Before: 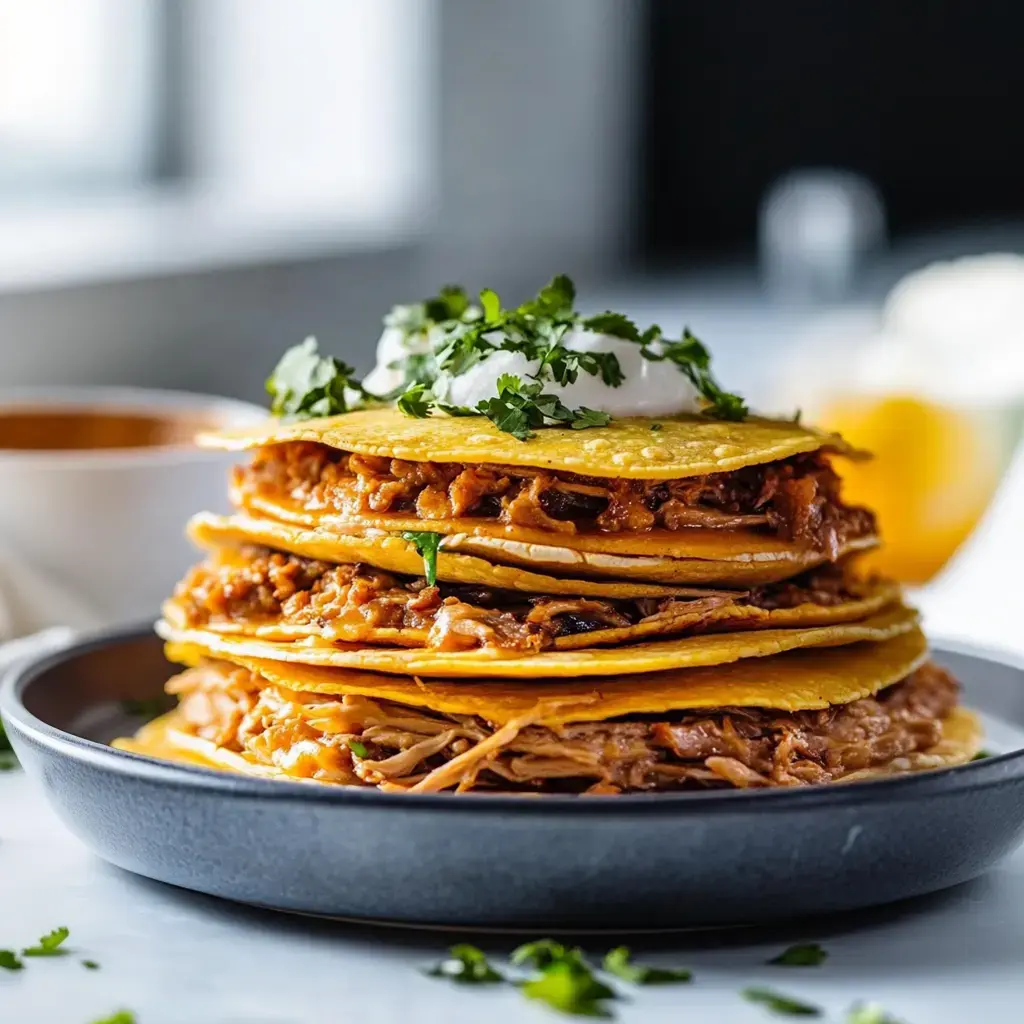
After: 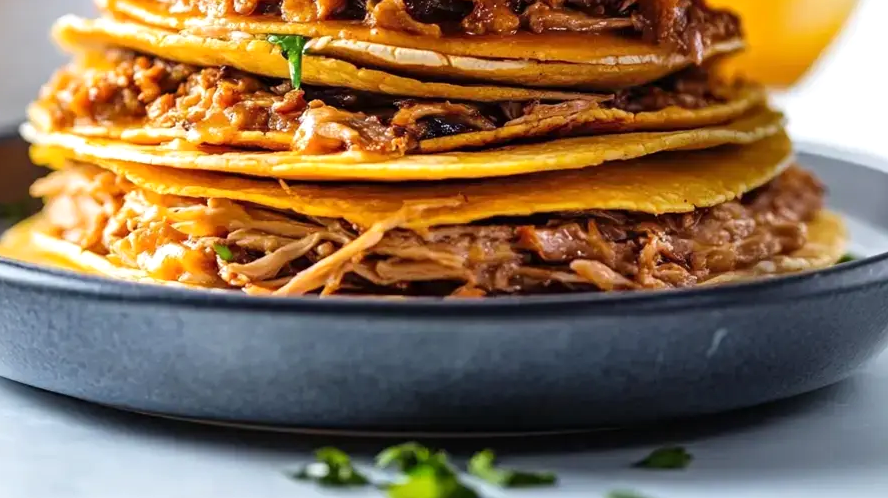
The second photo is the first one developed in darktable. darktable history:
crop and rotate: left 13.258%, top 48.546%, bottom 2.774%
exposure: exposure 0.201 EV, compensate highlight preservation false
